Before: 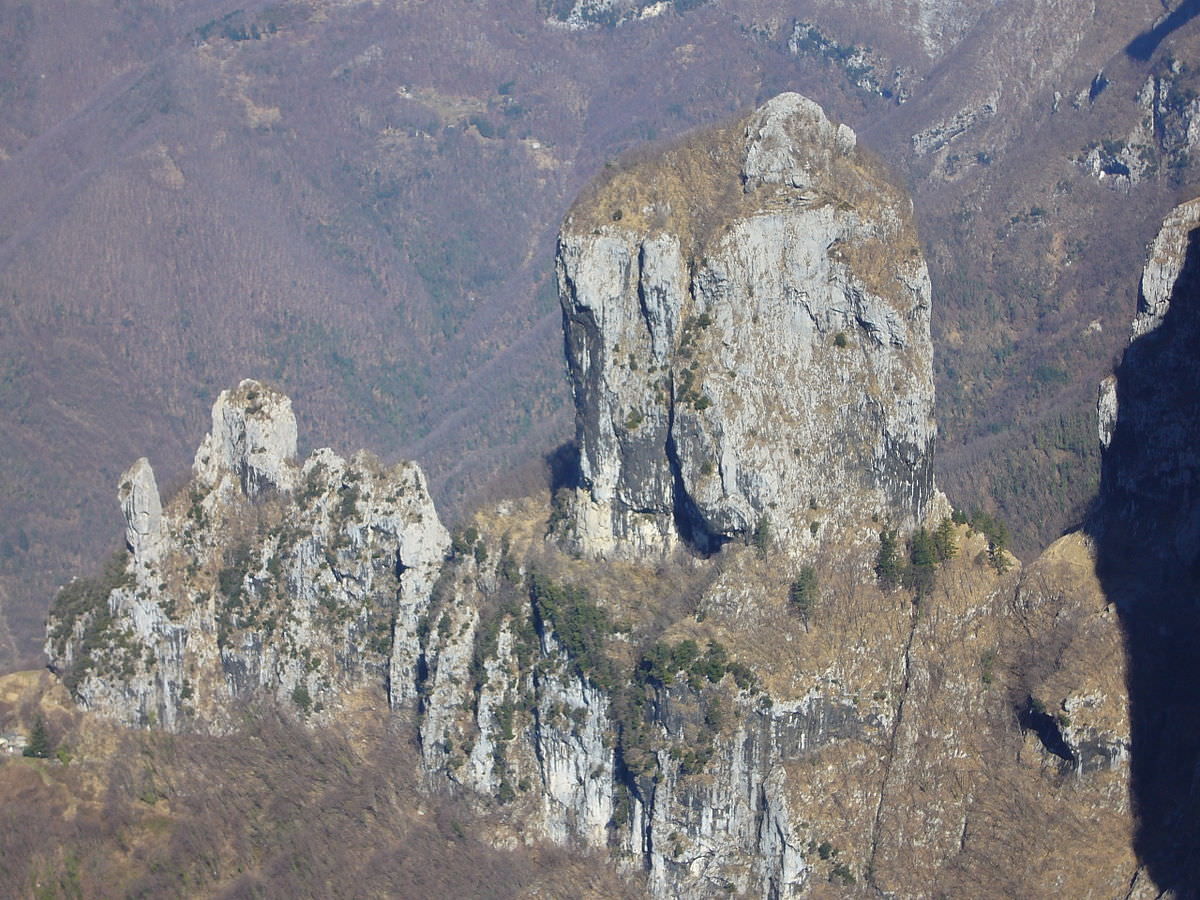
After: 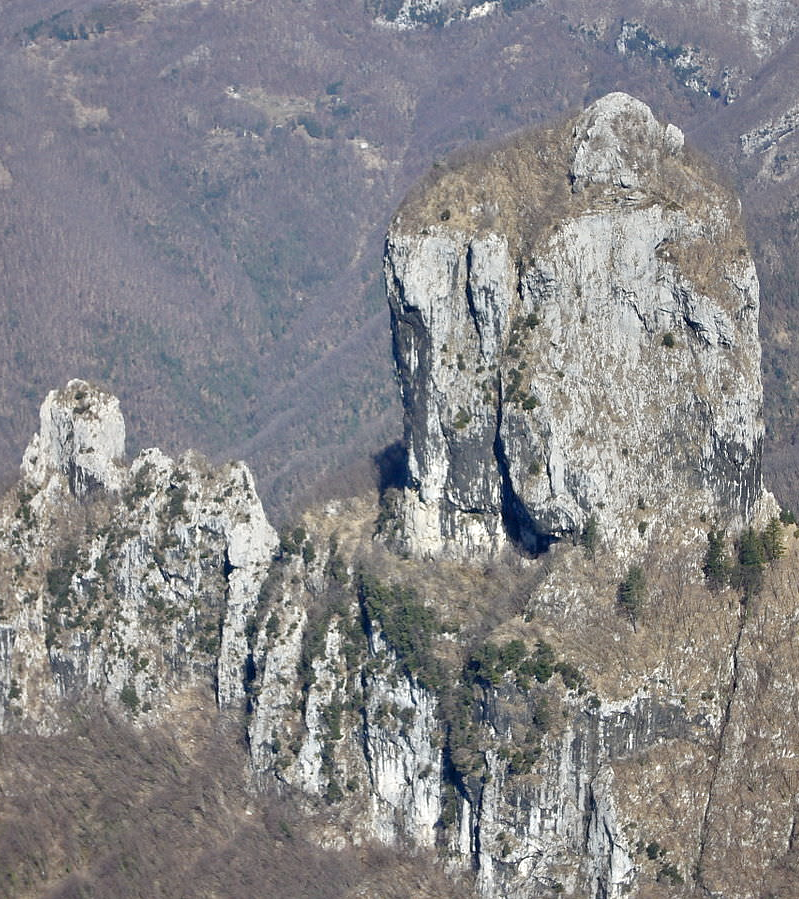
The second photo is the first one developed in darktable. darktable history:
contrast equalizer: y [[0.546, 0.552, 0.554, 0.554, 0.552, 0.546], [0.5 ×6], [0.5 ×6], [0 ×6], [0 ×6]]
color balance rgb: perceptual saturation grading › global saturation 20%, perceptual saturation grading › highlights -25%, perceptual saturation grading › shadows 50%, global vibrance -25%
crop and rotate: left 14.385%, right 18.948%
color balance: input saturation 80.07%
